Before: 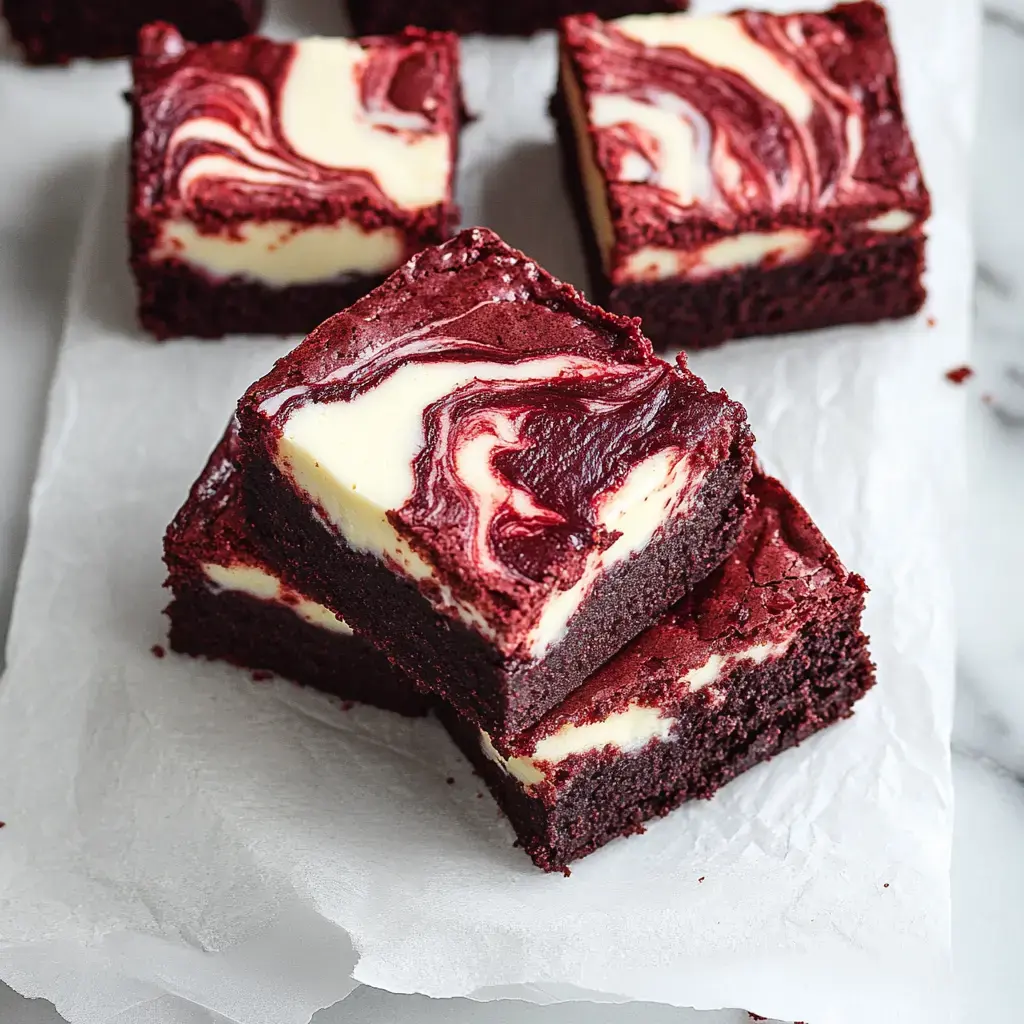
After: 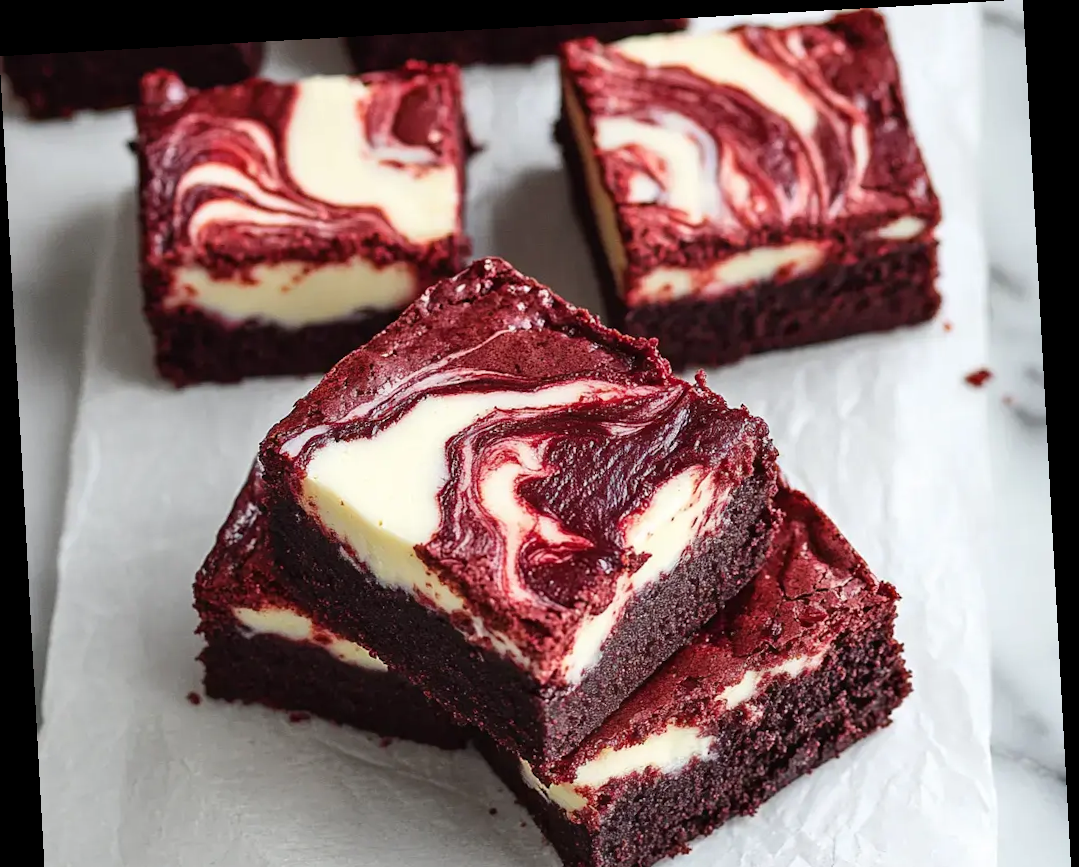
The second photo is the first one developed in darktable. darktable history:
crop: bottom 19.644%
rotate and perspective: rotation -3.18°, automatic cropping off
